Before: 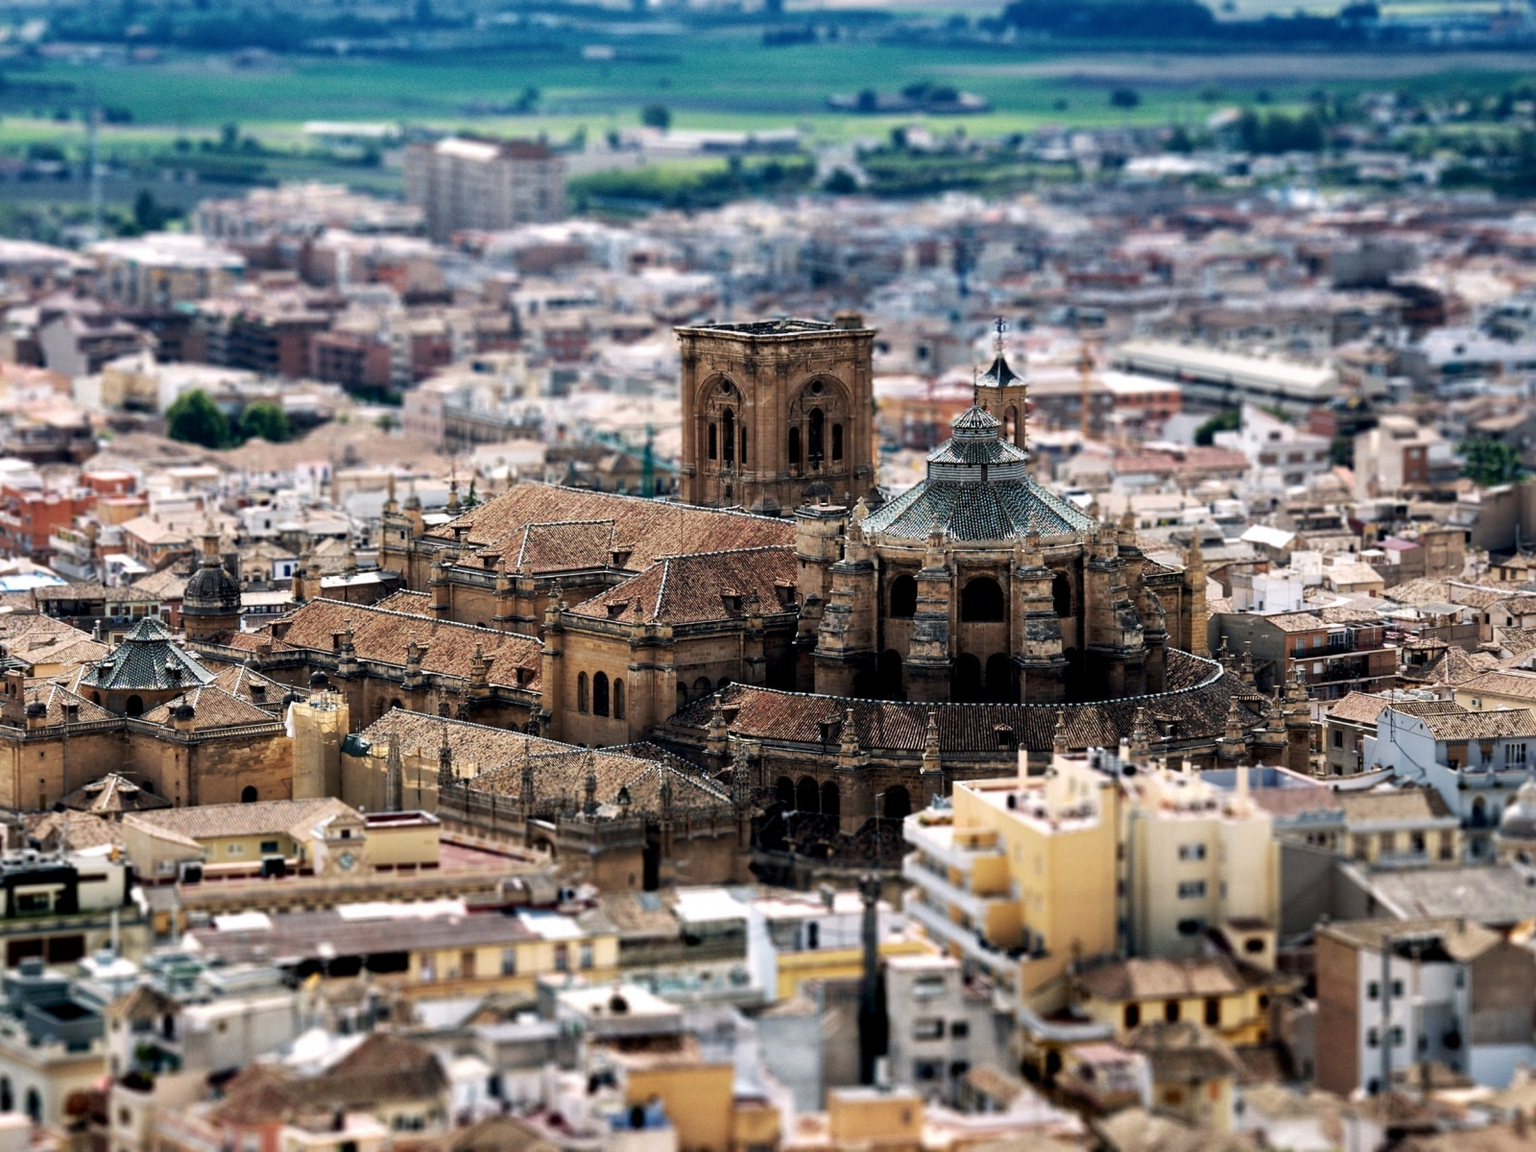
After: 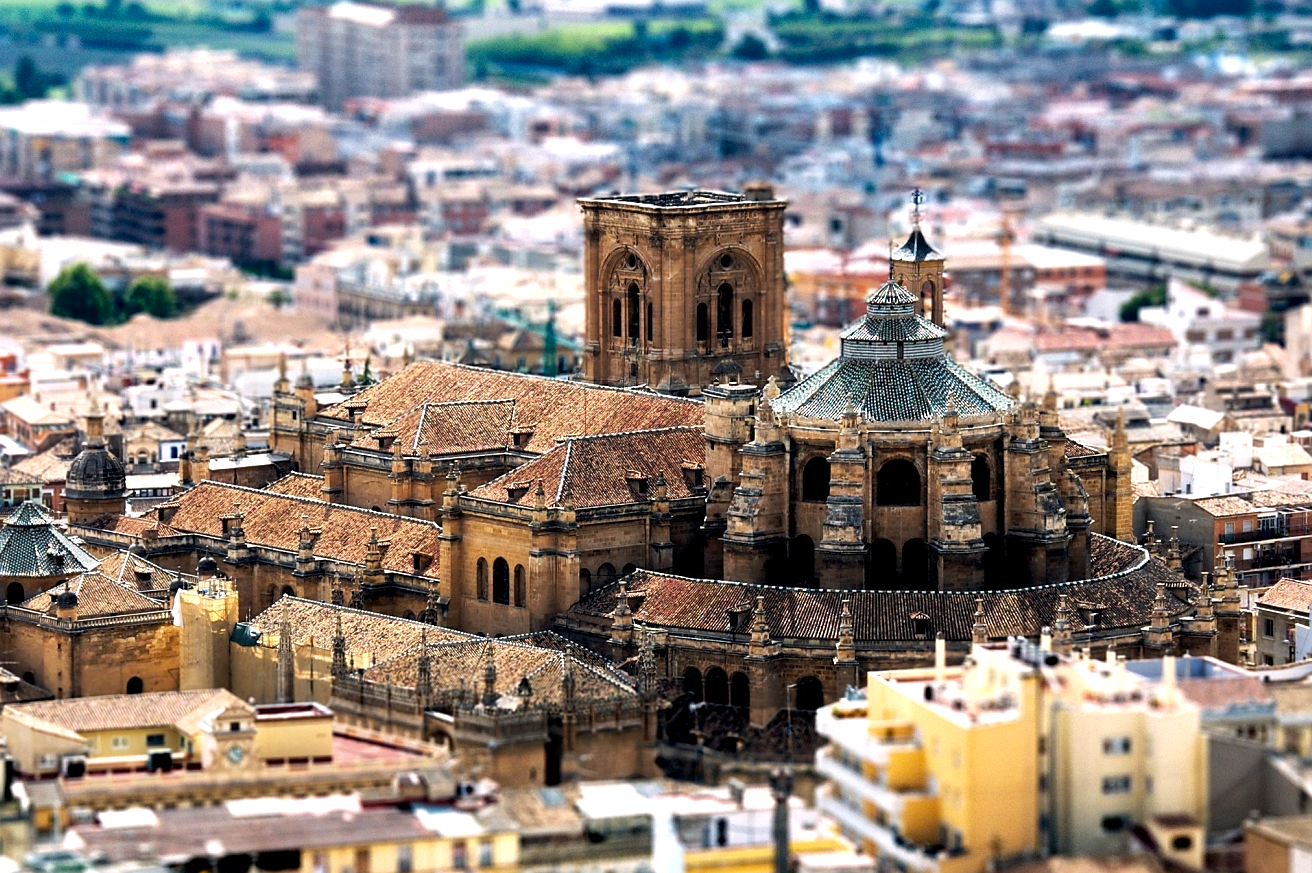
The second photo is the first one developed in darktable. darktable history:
crop: left 7.856%, top 11.836%, right 10.12%, bottom 15.387%
color balance rgb: perceptual saturation grading › global saturation 20%, global vibrance 20%
exposure: exposure 0.493 EV, compensate highlight preservation false
sharpen: radius 0.969, amount 0.604
